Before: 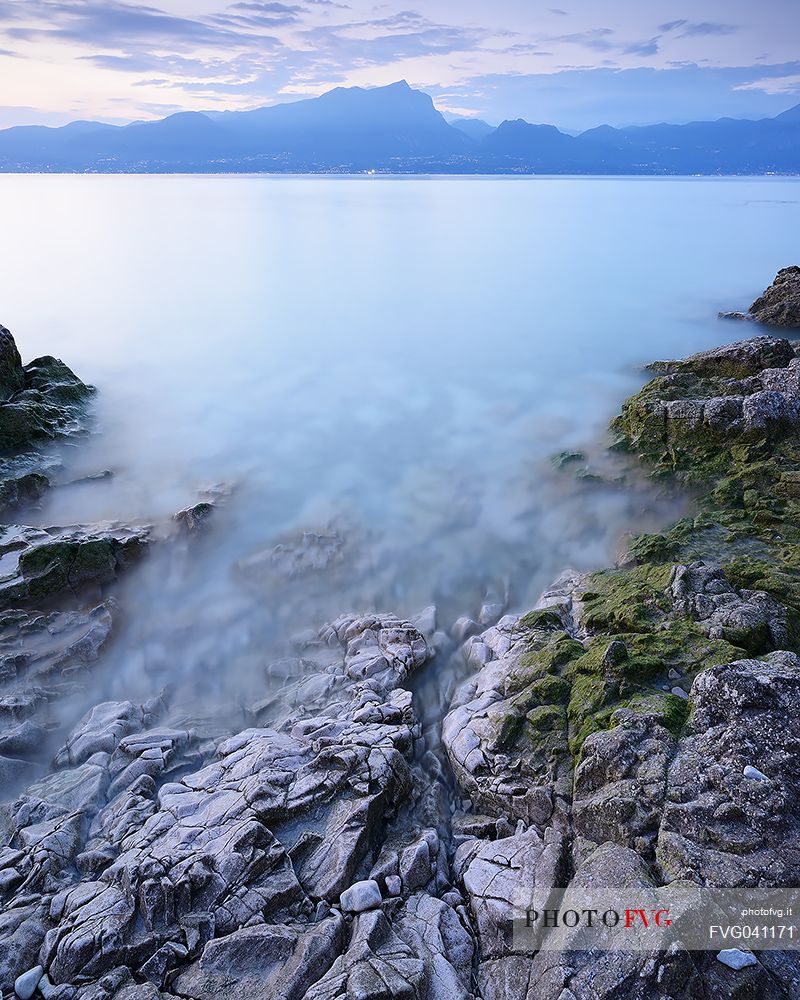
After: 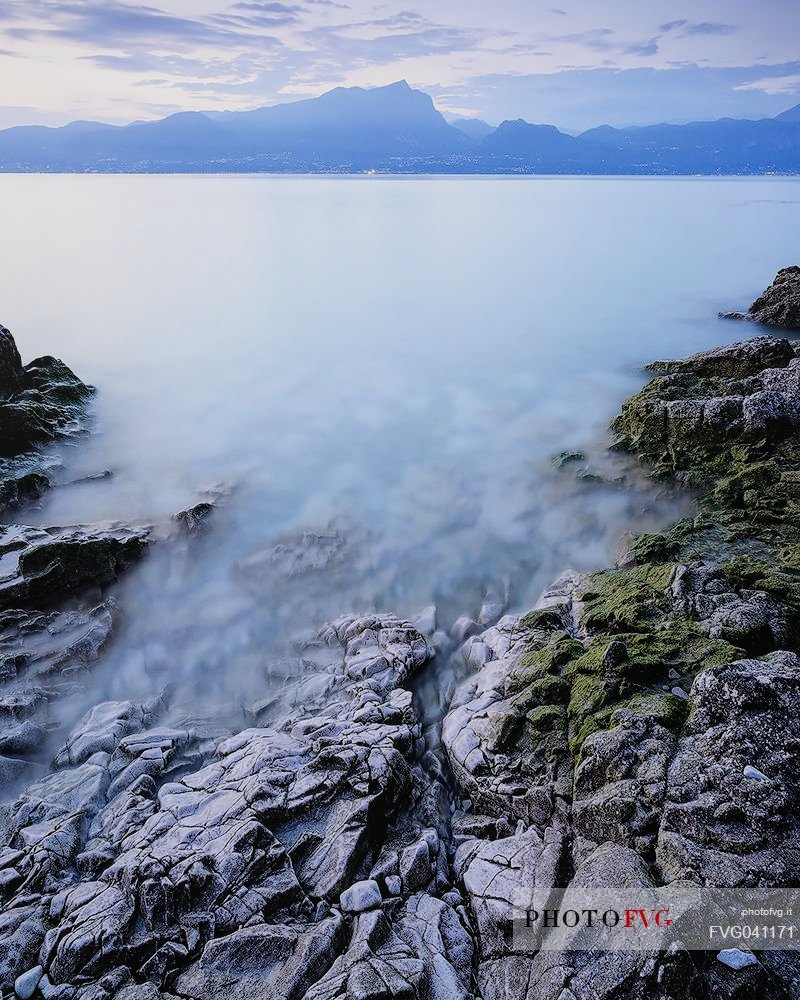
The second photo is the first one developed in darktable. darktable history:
local contrast: detail 110%
filmic rgb: black relative exposure -5 EV, white relative exposure 3.5 EV, hardness 3.19, contrast 1.2, highlights saturation mix -50%
